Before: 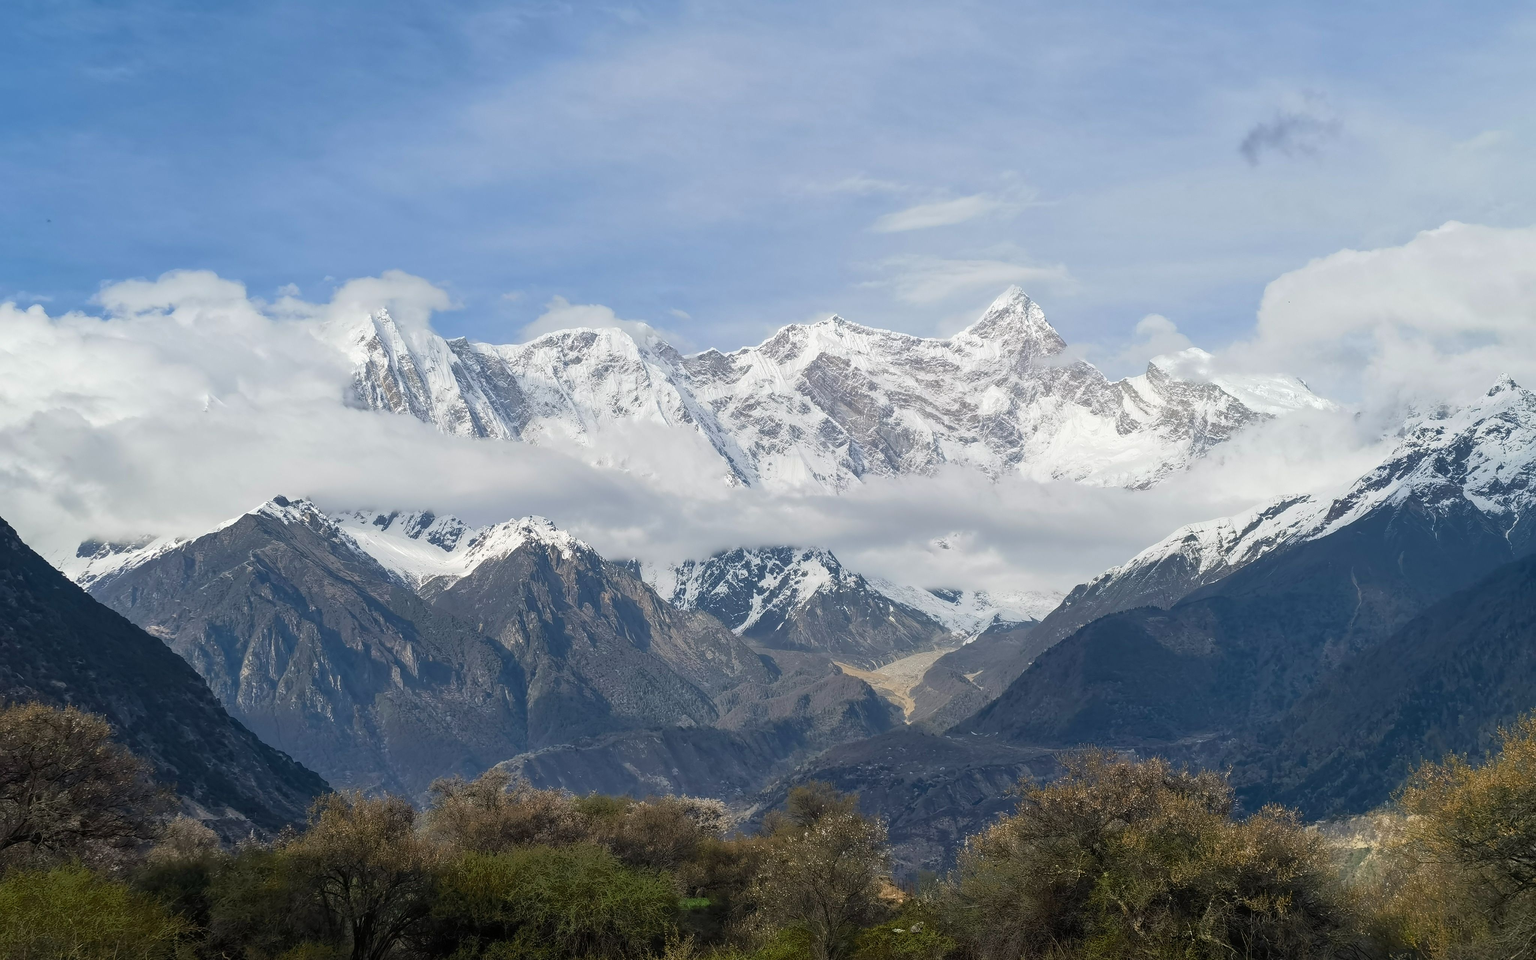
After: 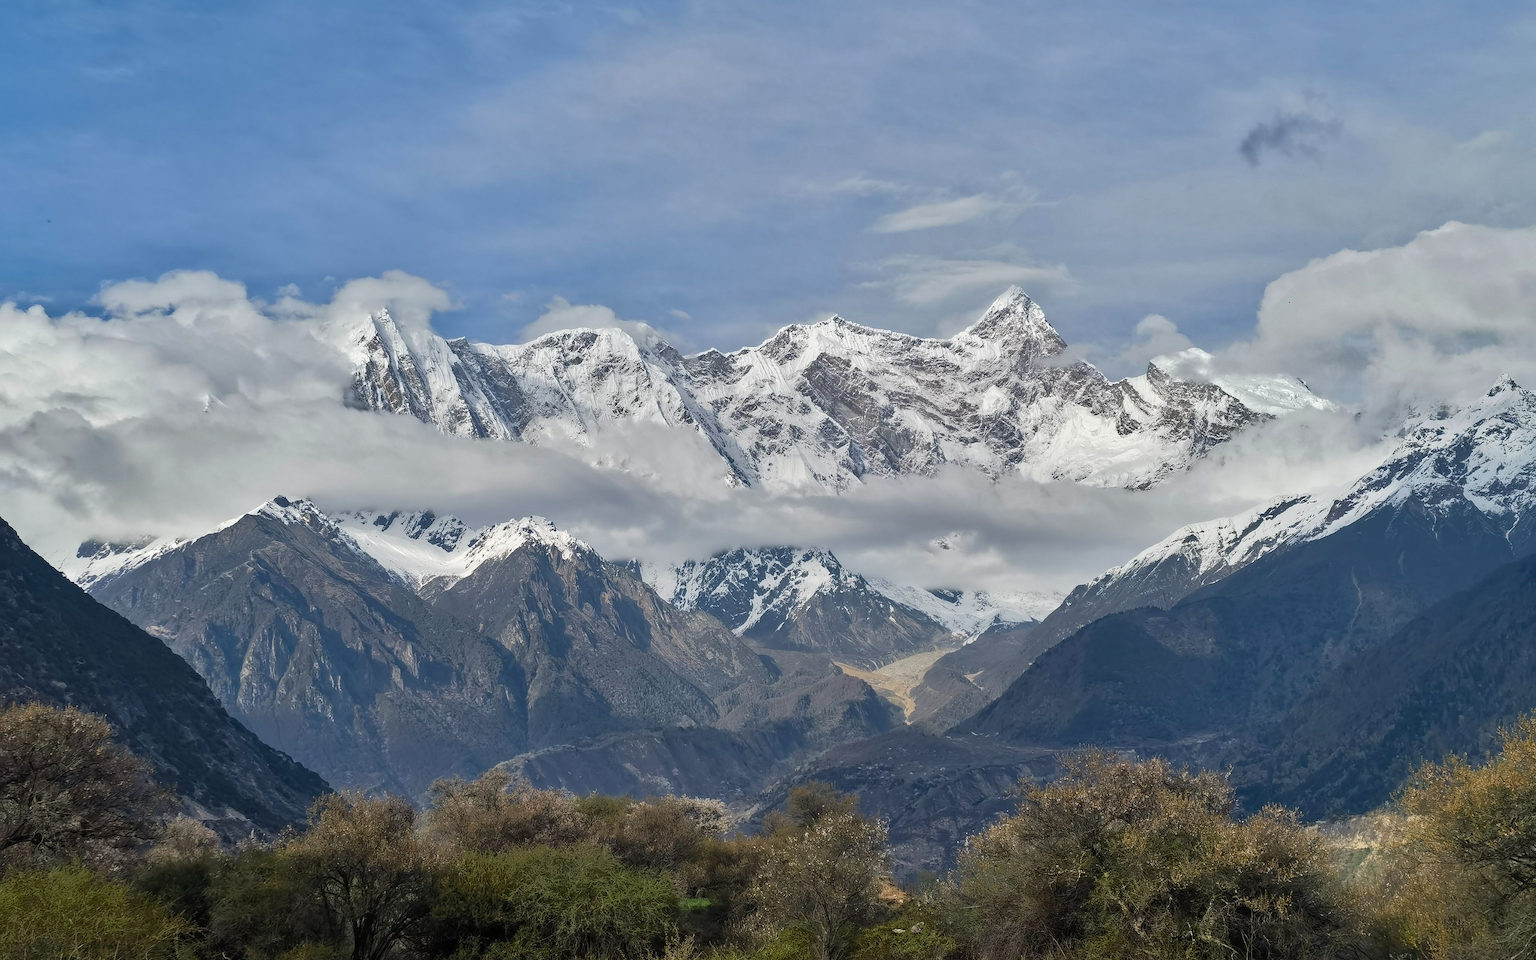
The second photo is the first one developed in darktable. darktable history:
shadows and highlights: shadows 30.66, highlights -62.44, soften with gaussian
